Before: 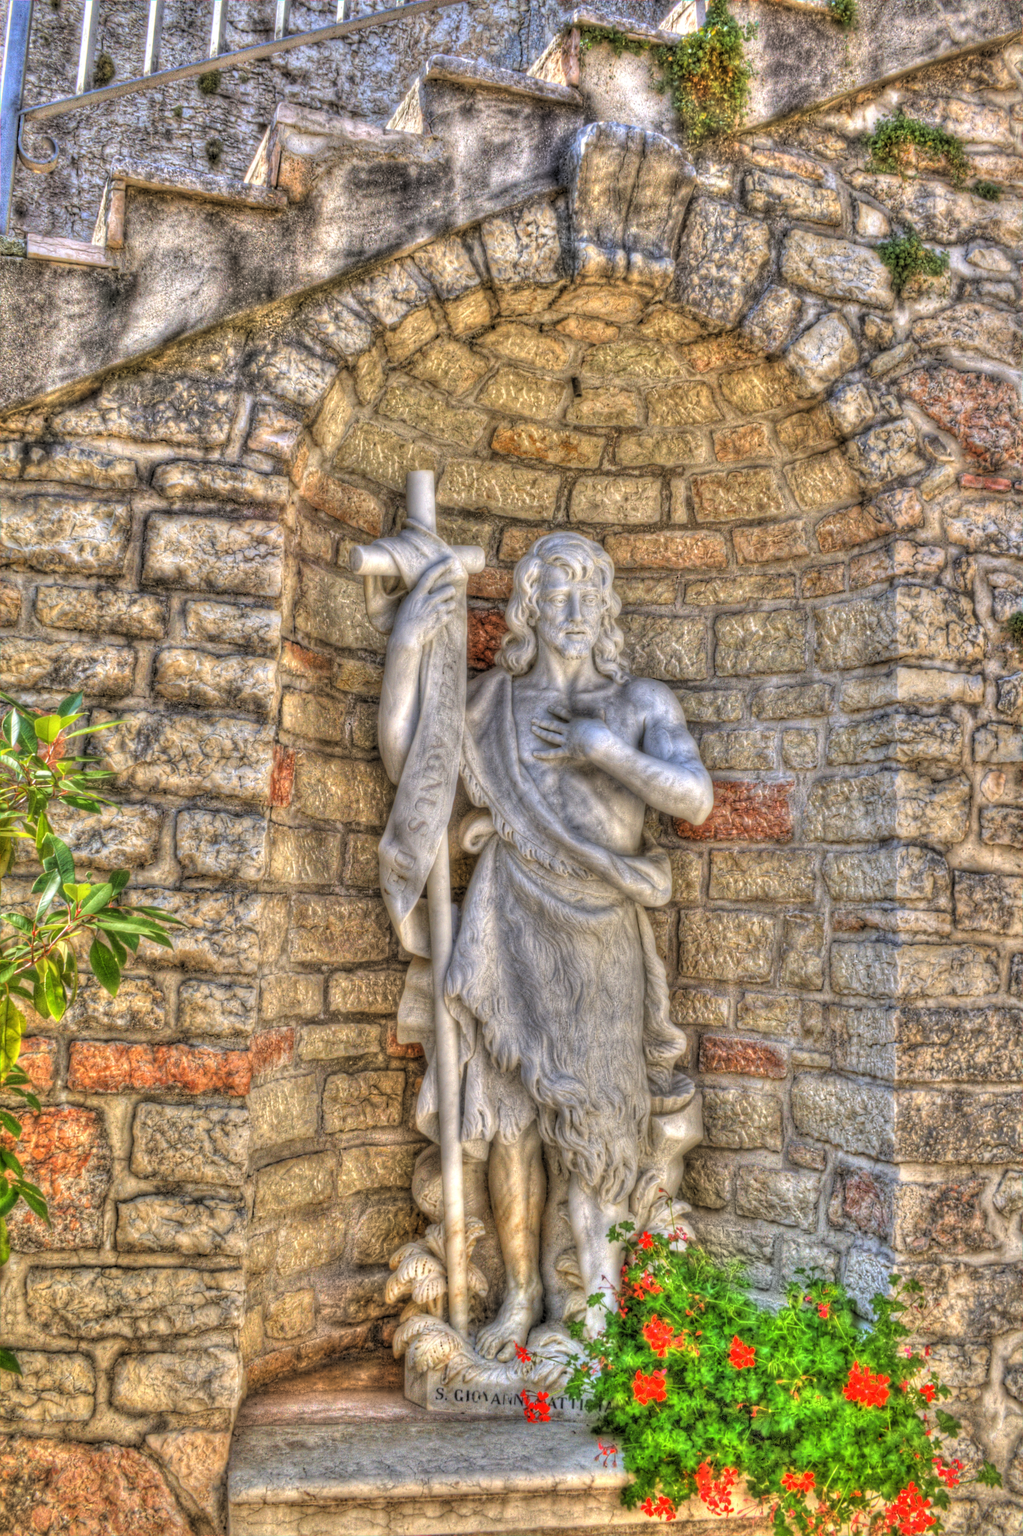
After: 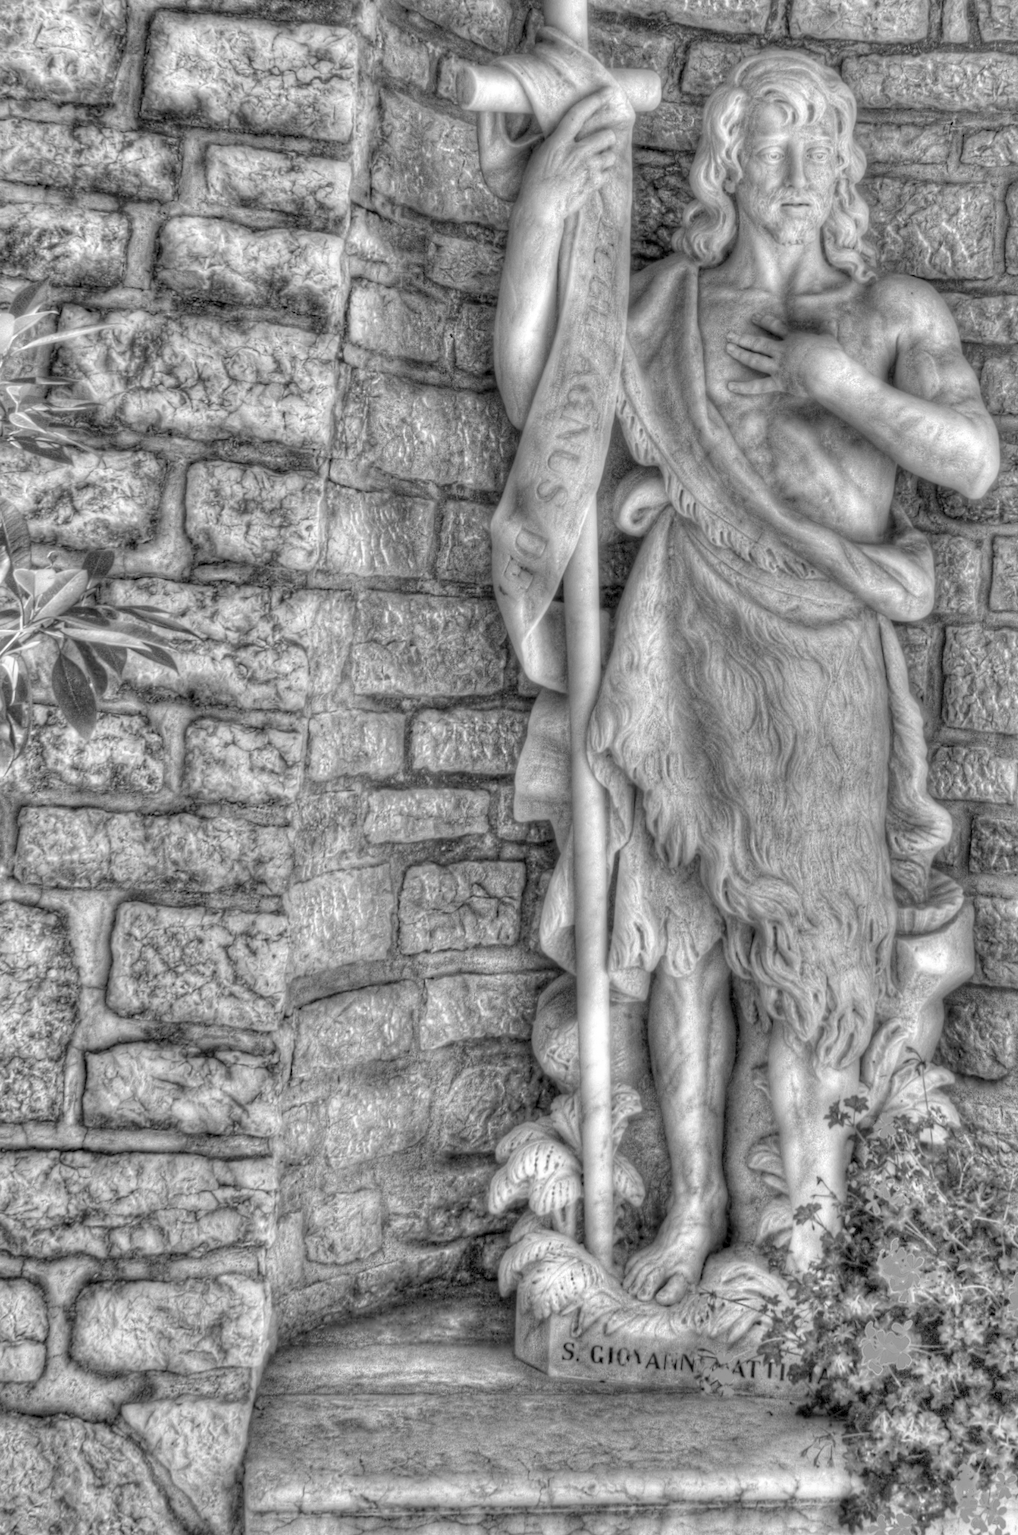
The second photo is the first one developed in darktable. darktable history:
crop and rotate: angle -1.1°, left 3.846%, top 32.002%, right 28.471%
color zones: curves: ch1 [(0, -0.394) (0.143, -0.394) (0.286, -0.394) (0.429, -0.392) (0.571, -0.391) (0.714, -0.391) (0.857, -0.391) (1, -0.394)]
